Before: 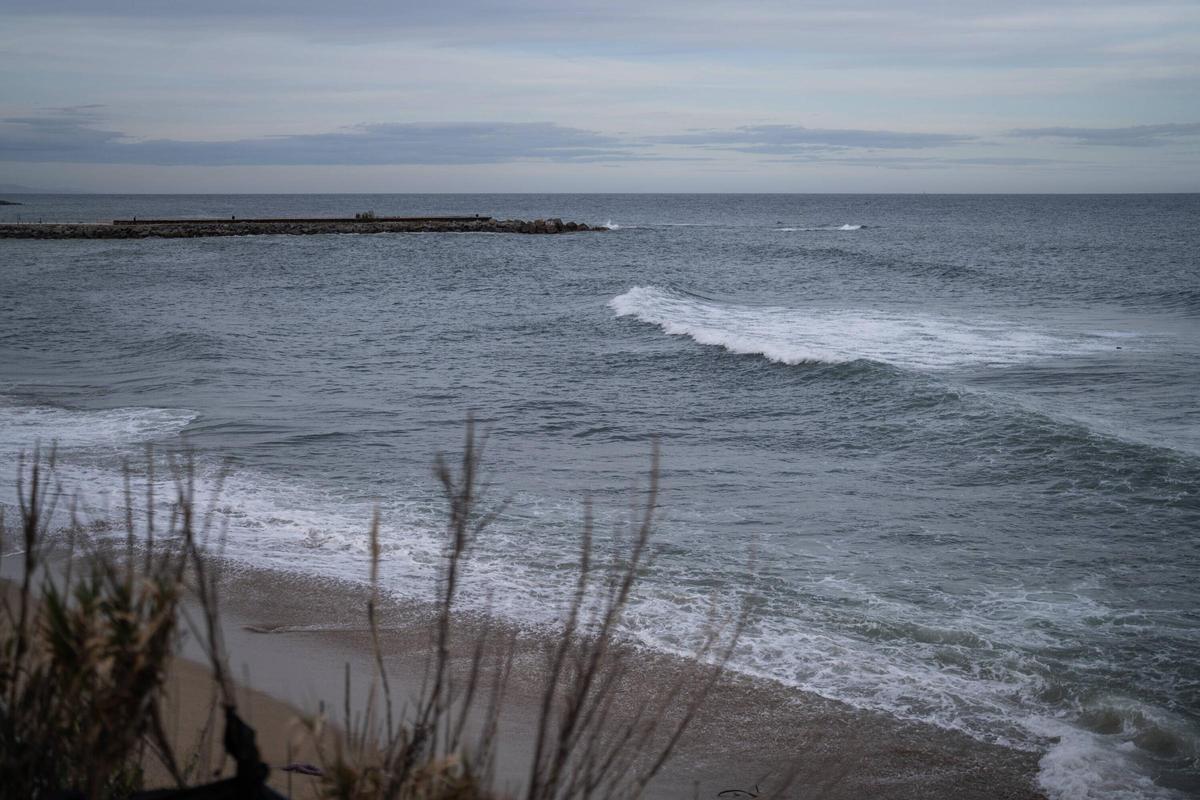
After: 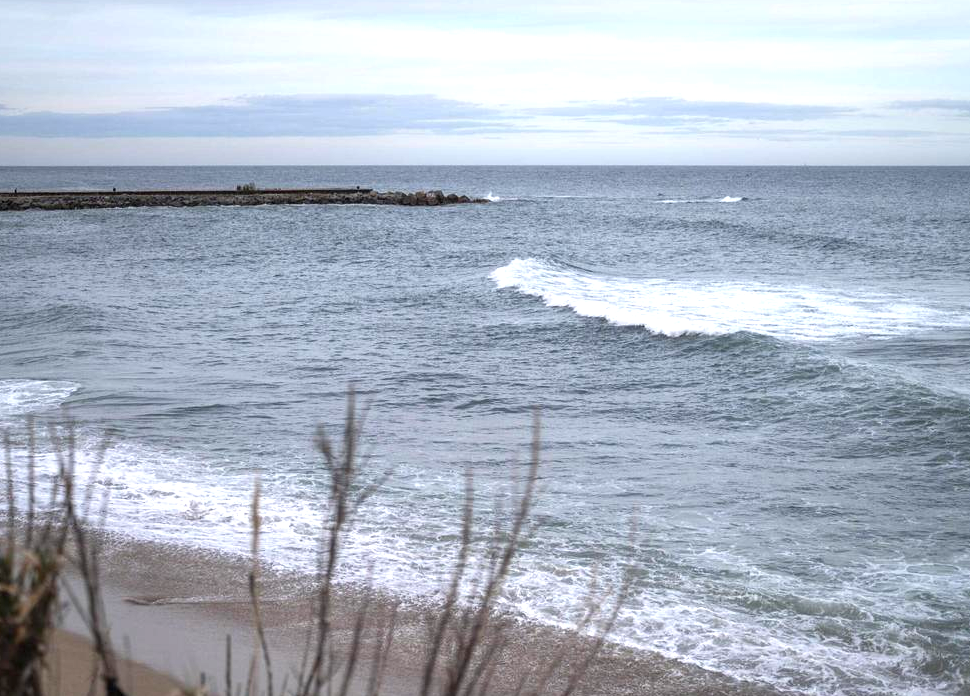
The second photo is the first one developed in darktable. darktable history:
exposure: exposure 1.14 EV, compensate highlight preservation false
crop: left 9.94%, top 3.547%, right 9.209%, bottom 9.406%
